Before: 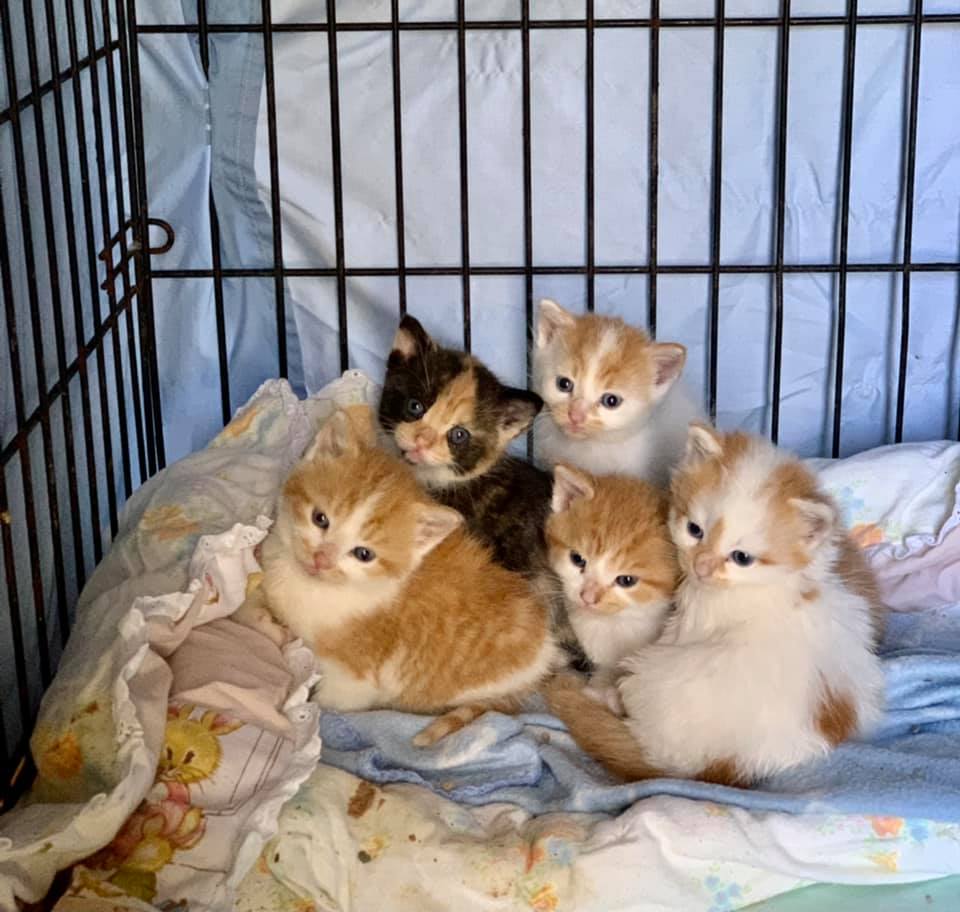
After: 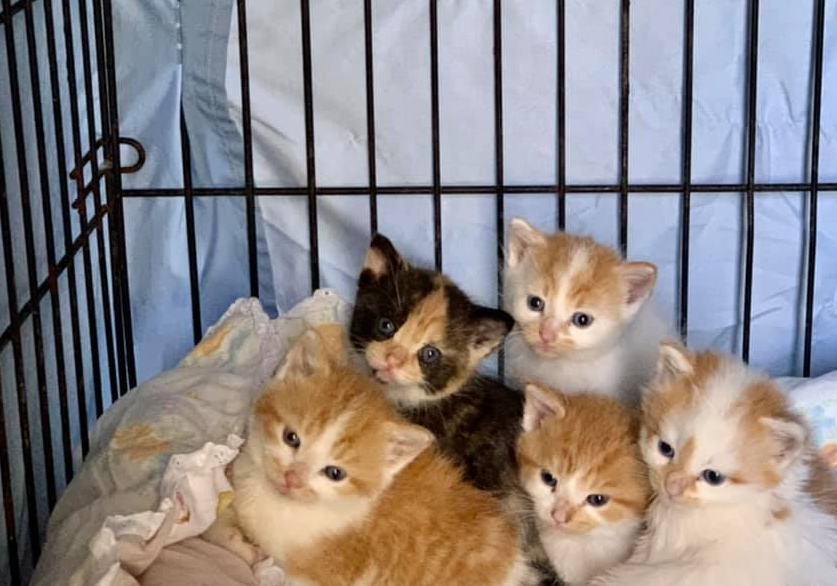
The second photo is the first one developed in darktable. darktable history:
crop: left 3.11%, top 8.895%, right 9.65%, bottom 26.826%
